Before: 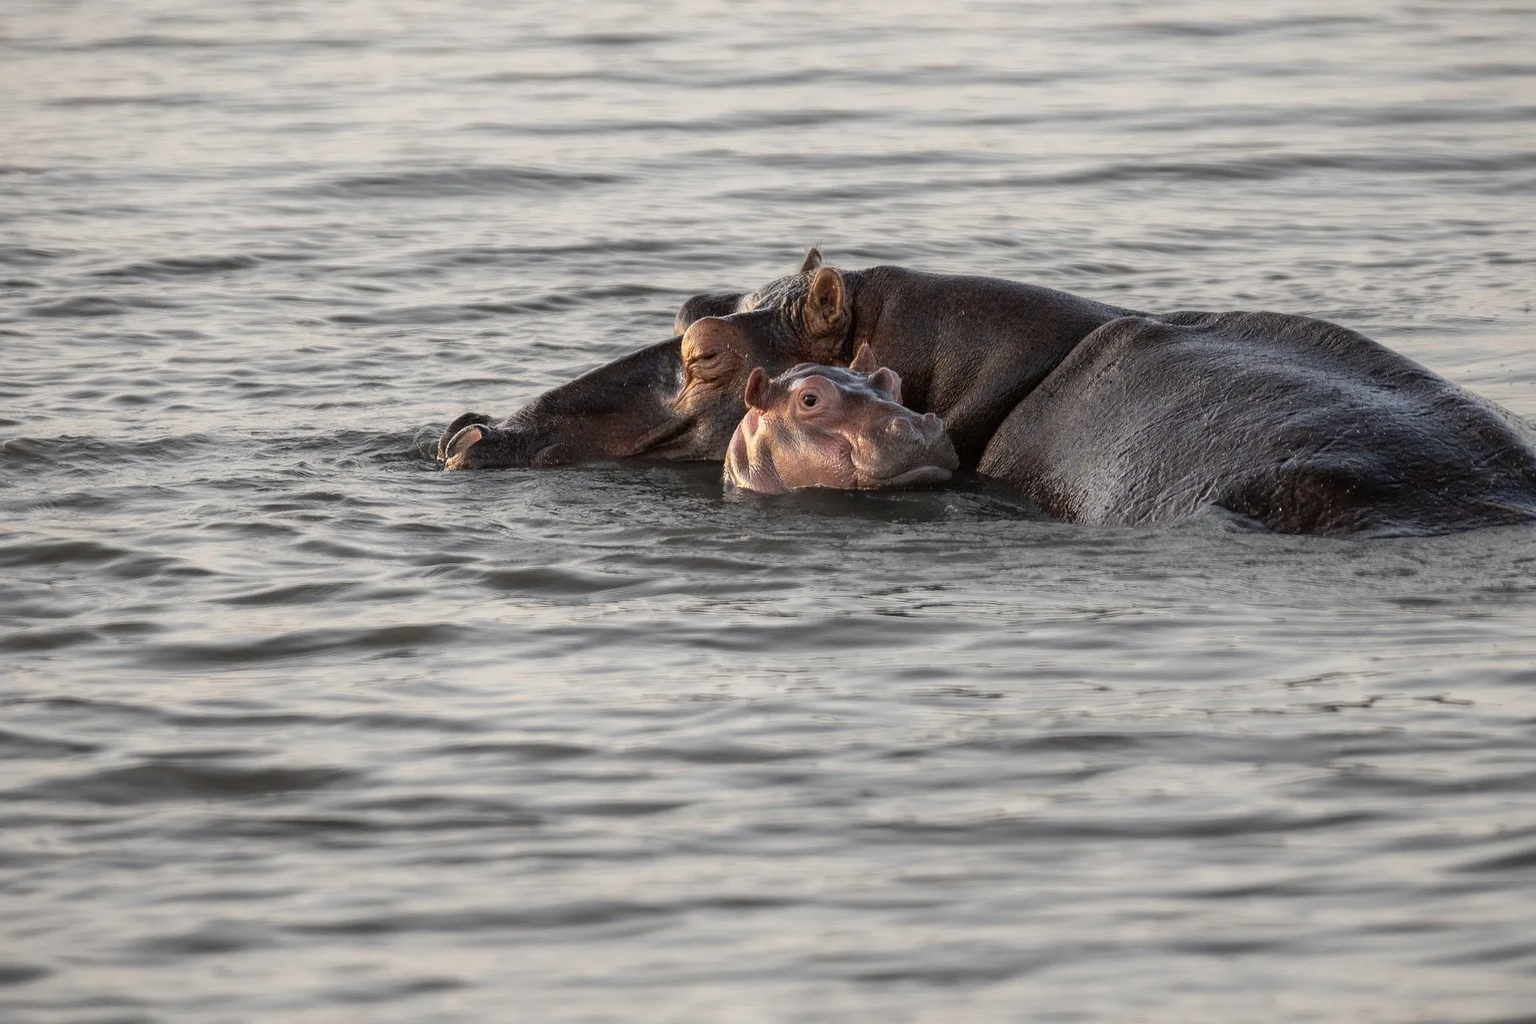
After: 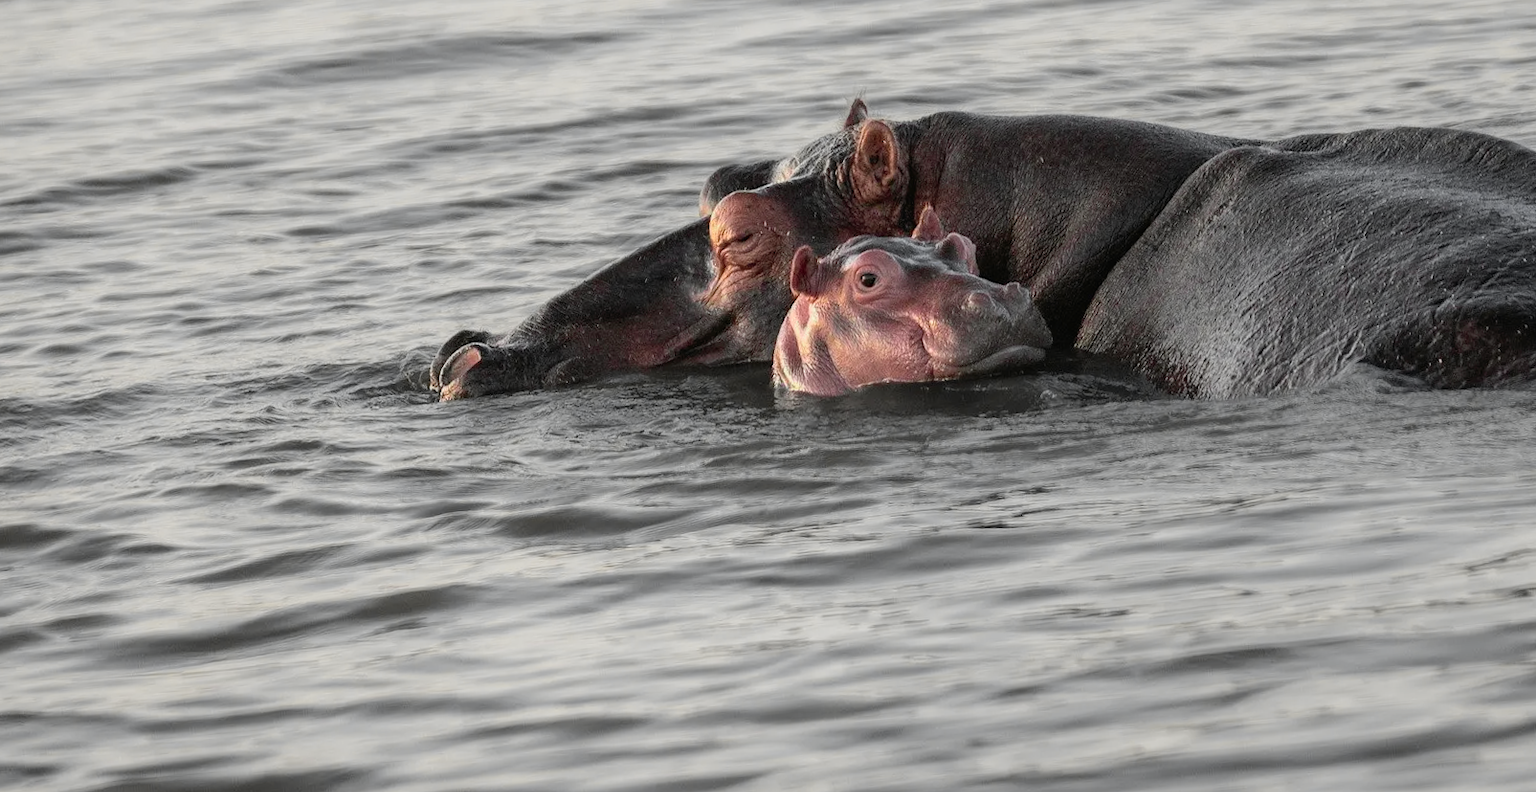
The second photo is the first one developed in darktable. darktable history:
tone curve: curves: ch0 [(0, 0.012) (0.036, 0.035) (0.274, 0.288) (0.504, 0.536) (0.844, 0.84) (1, 0.983)]; ch1 [(0, 0) (0.389, 0.403) (0.462, 0.486) (0.499, 0.498) (0.511, 0.502) (0.536, 0.547) (0.567, 0.588) (0.626, 0.645) (0.749, 0.781) (1, 1)]; ch2 [(0, 0) (0.457, 0.486) (0.5, 0.5) (0.56, 0.551) (0.615, 0.607) (0.704, 0.732) (1, 1)], color space Lab, independent channels, preserve colors none
crop and rotate: left 2.425%, top 11.305%, right 9.6%, bottom 15.08%
rotate and perspective: rotation -5°, crop left 0.05, crop right 0.952, crop top 0.11, crop bottom 0.89
